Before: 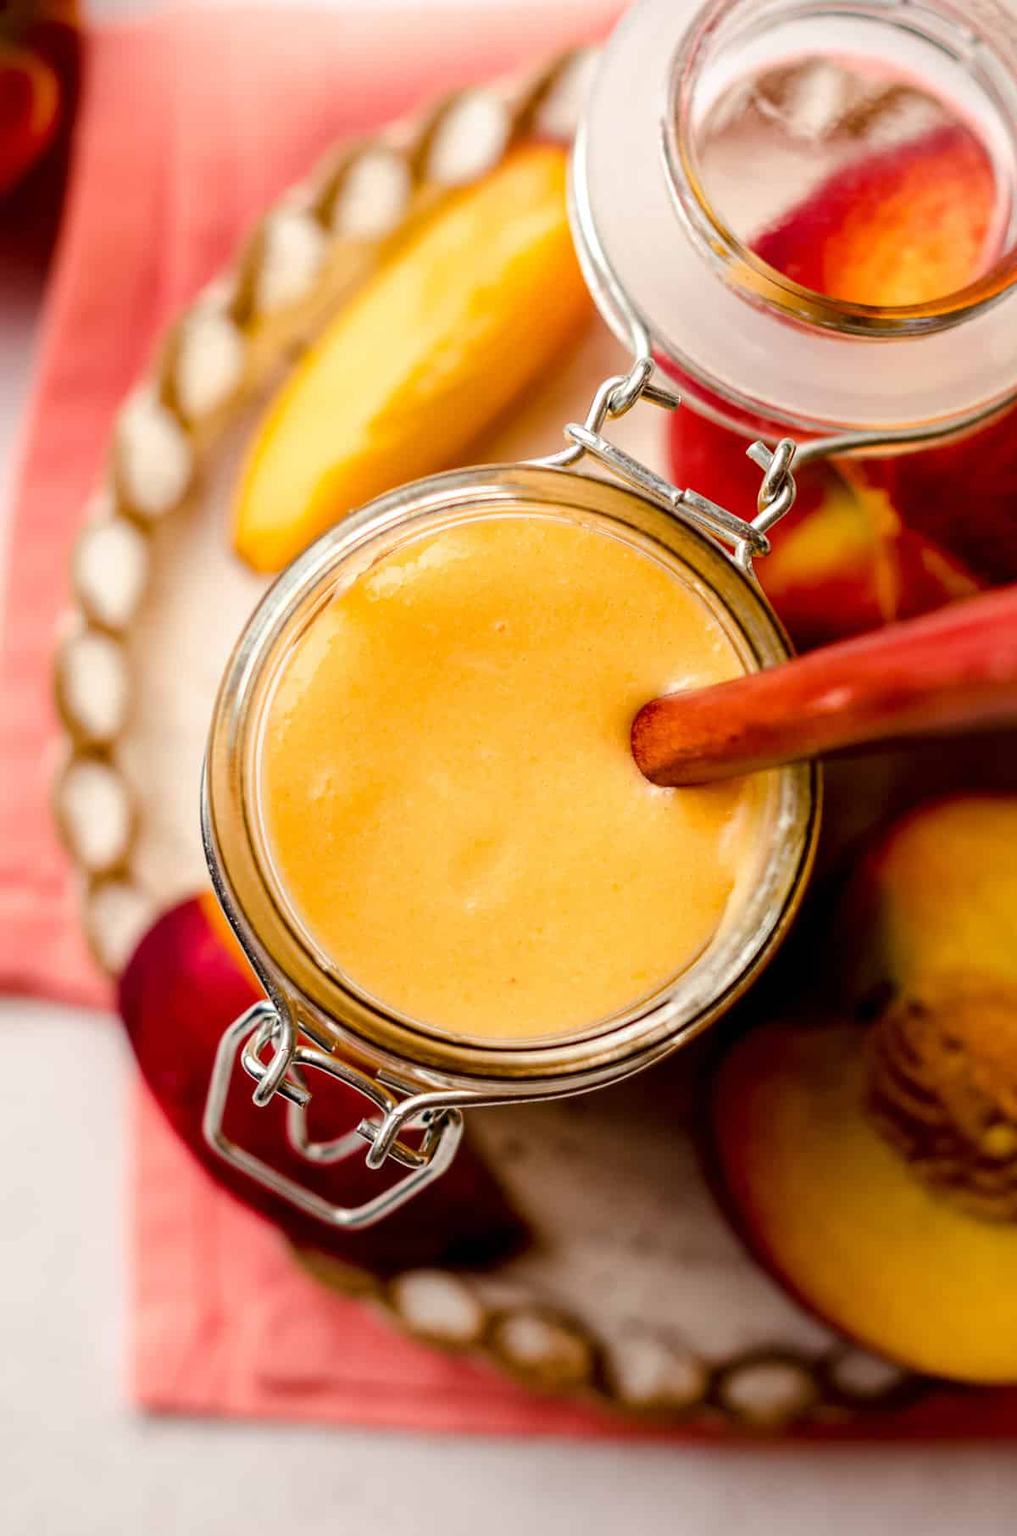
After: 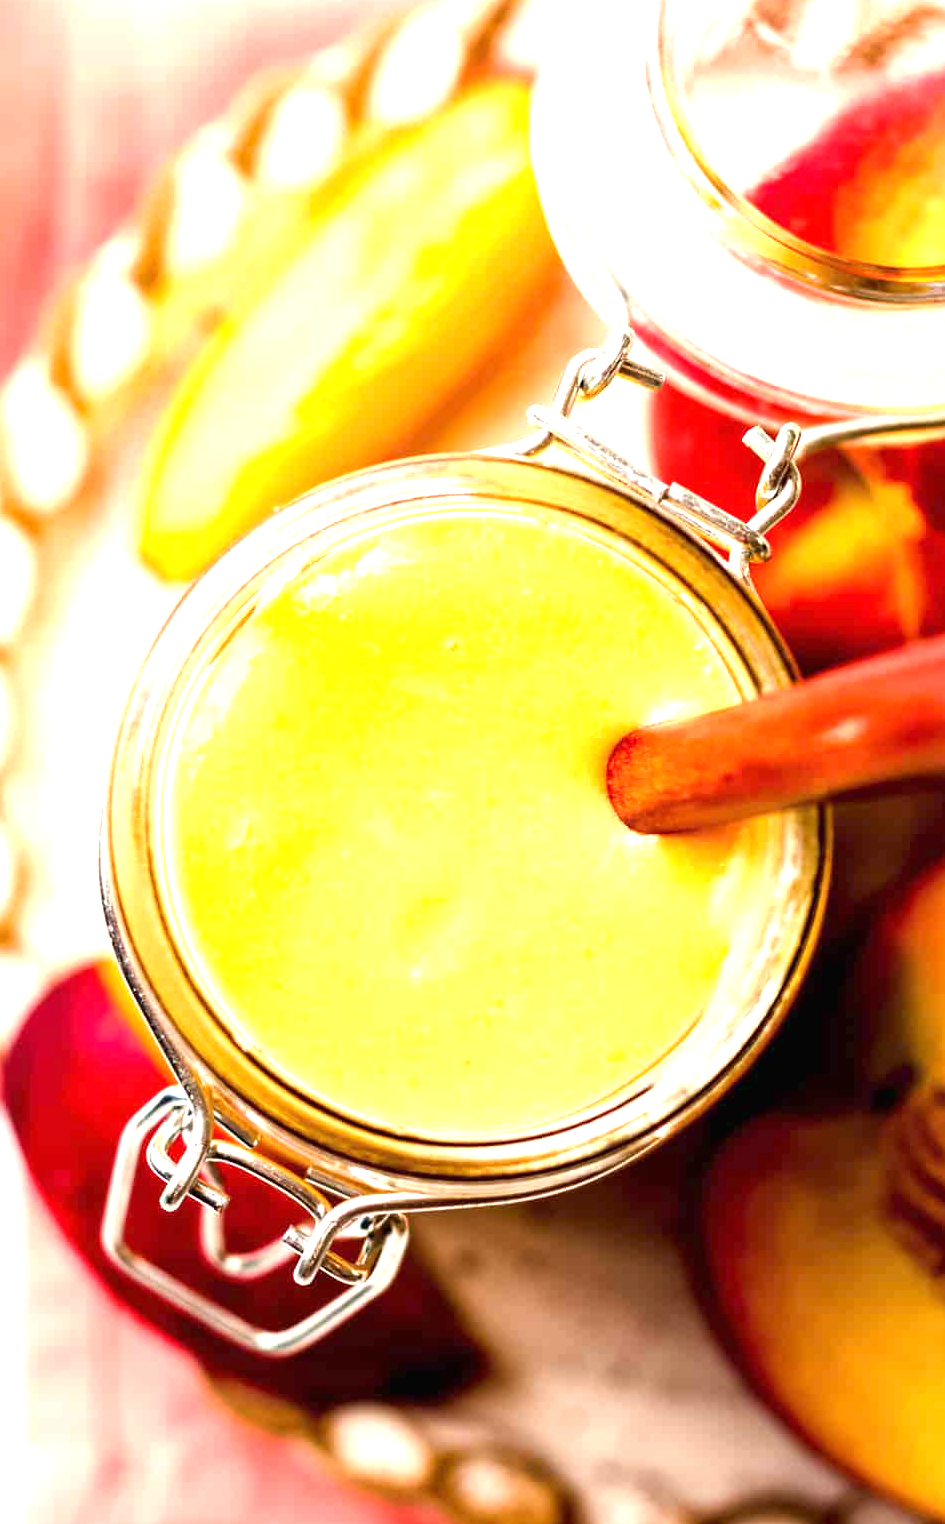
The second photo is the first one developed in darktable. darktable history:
crop: left 11.573%, top 5.231%, right 9.595%, bottom 10.639%
exposure: black level correction 0, exposure 1.412 EV, compensate highlight preservation false
